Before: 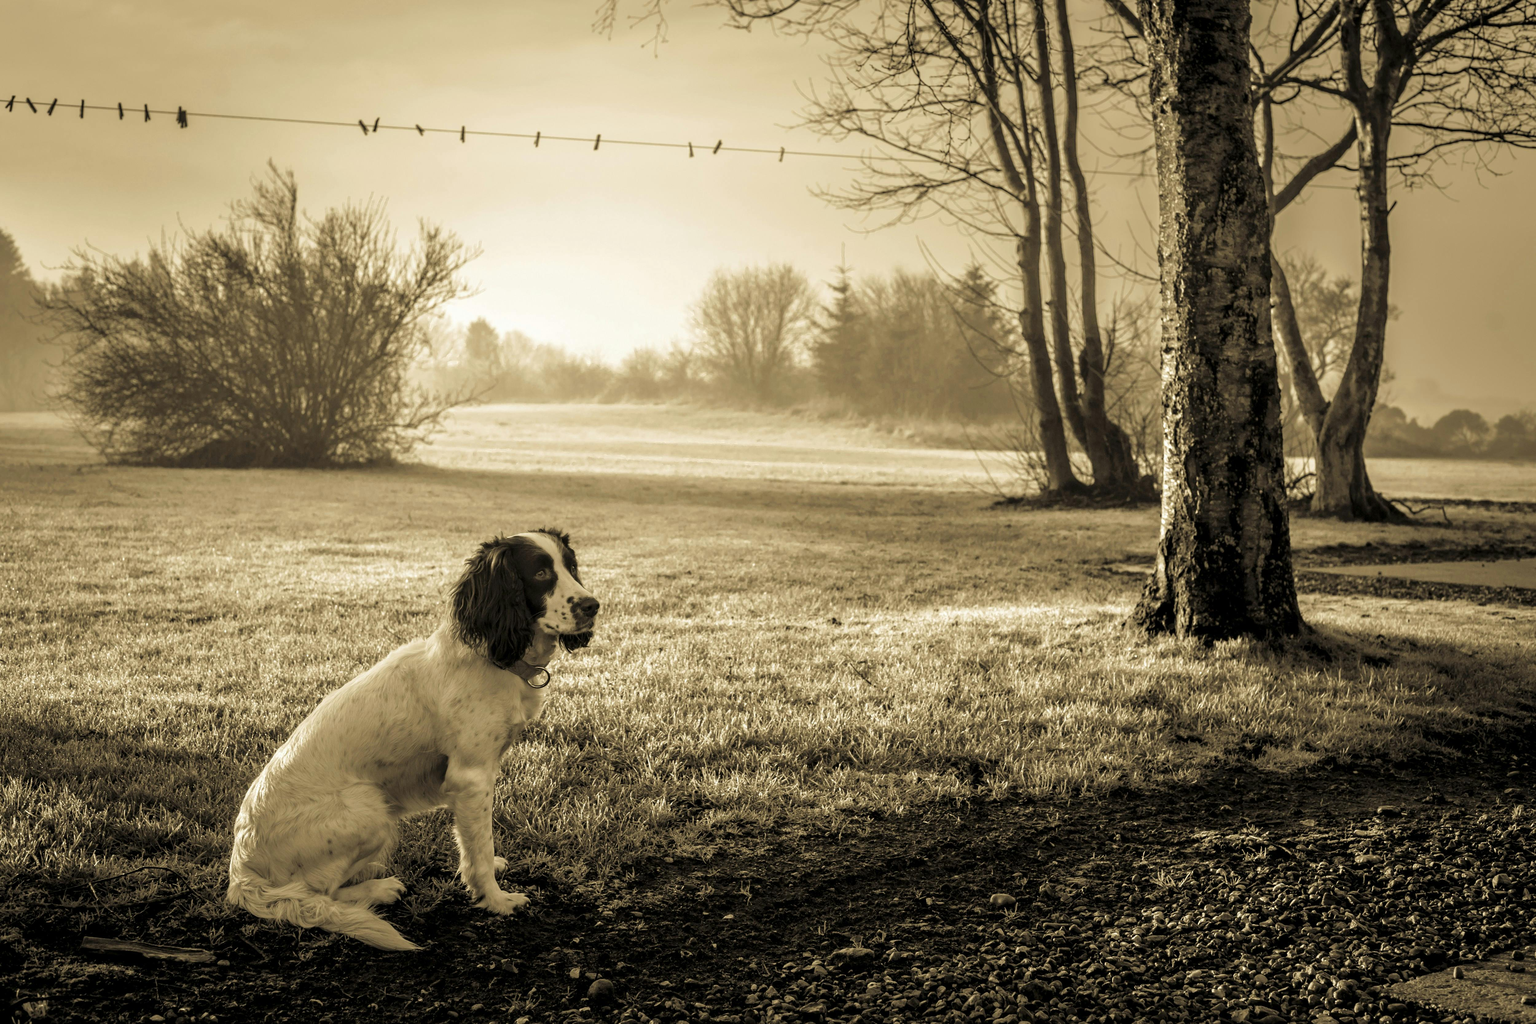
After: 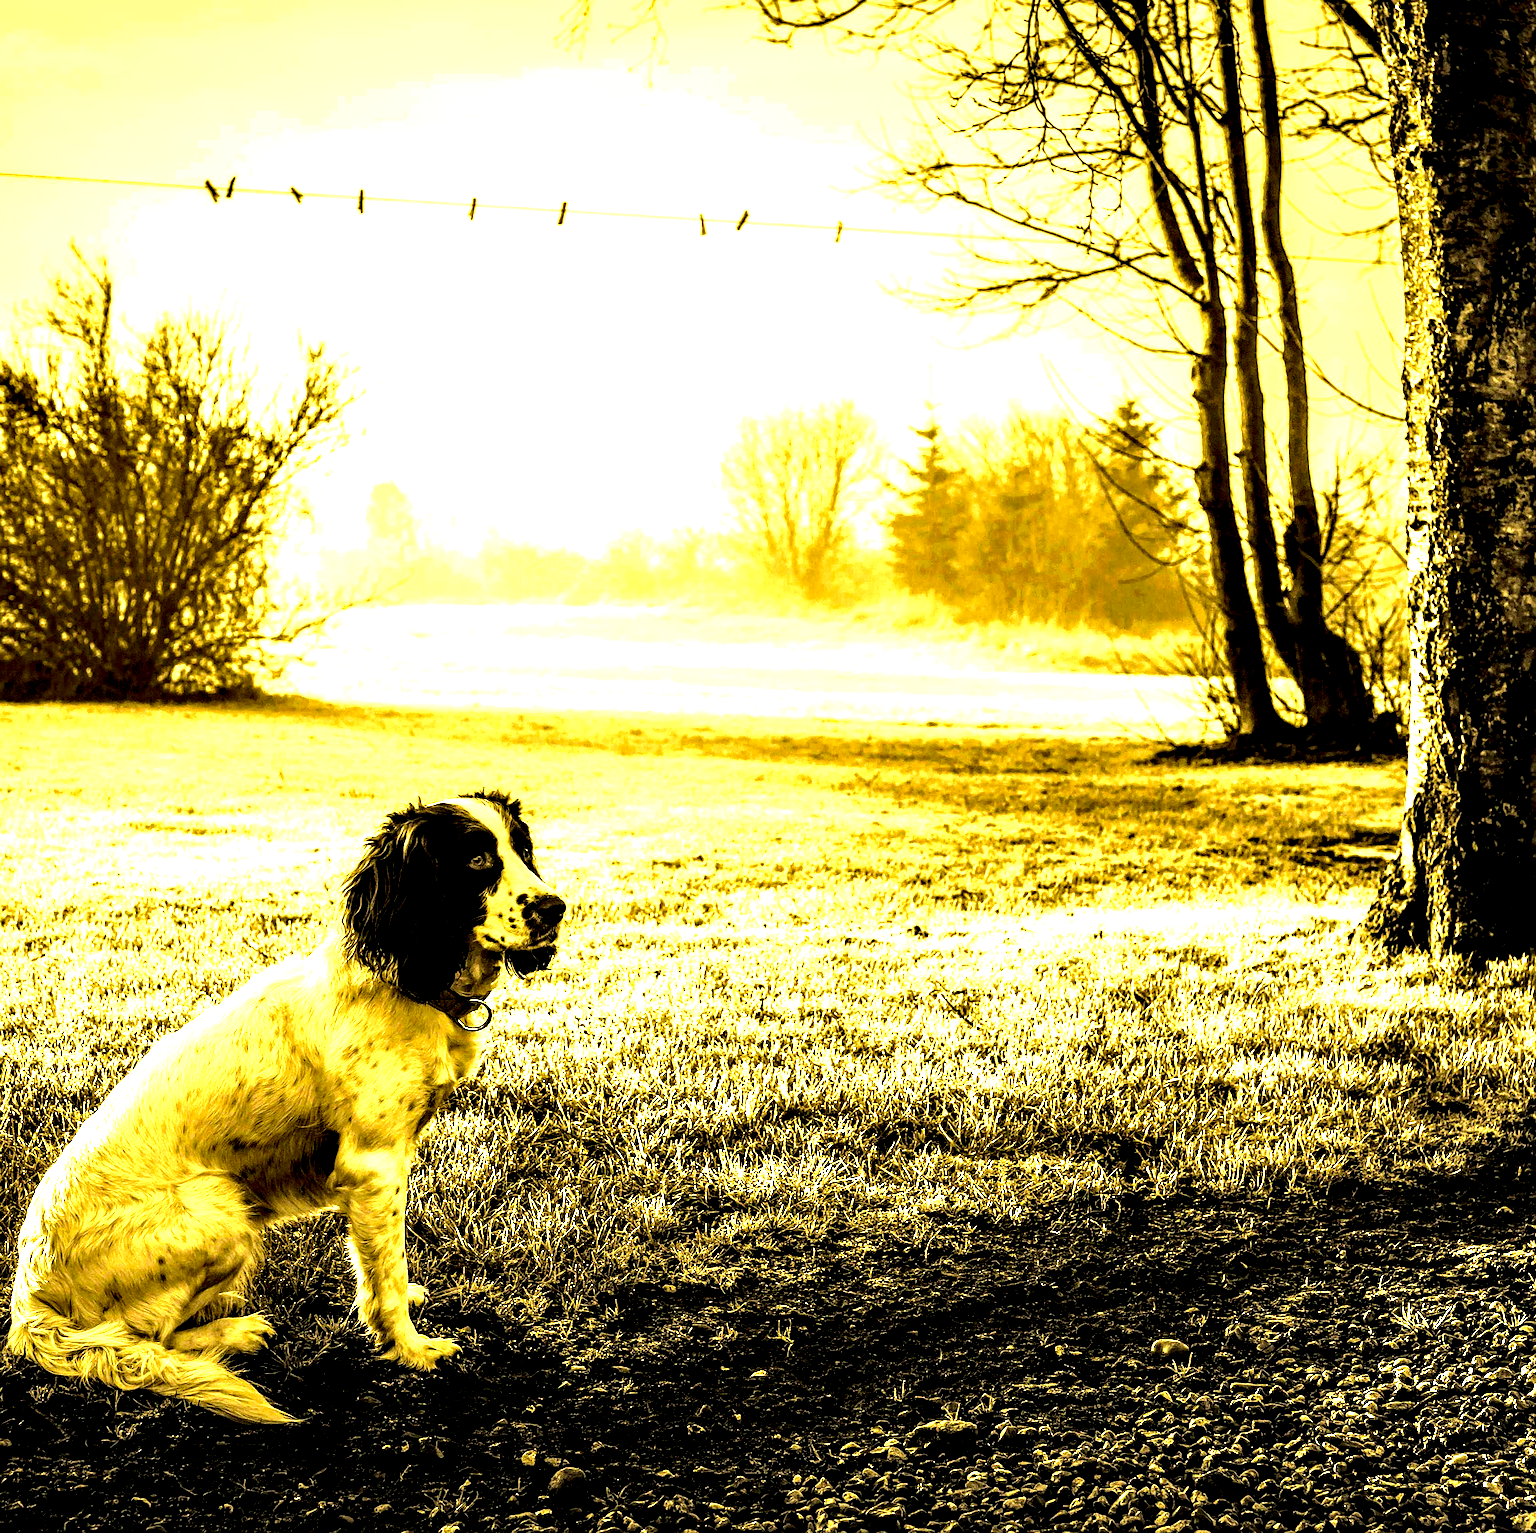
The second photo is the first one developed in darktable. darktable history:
tone equalizer: -8 EV -1.08 EV, -7 EV -1.04 EV, -6 EV -0.844 EV, -5 EV -0.604 EV, -3 EV 0.548 EV, -2 EV 0.842 EV, -1 EV 0.999 EV, +0 EV 1.08 EV, edges refinement/feathering 500, mask exposure compensation -1.57 EV, preserve details guided filter
exposure: exposure 1.001 EV, compensate highlight preservation false
sharpen: on, module defaults
crop and rotate: left 14.49%, right 18.764%
color correction: highlights b* 0.018, saturation 2.16
local contrast: shadows 164%, detail 223%
